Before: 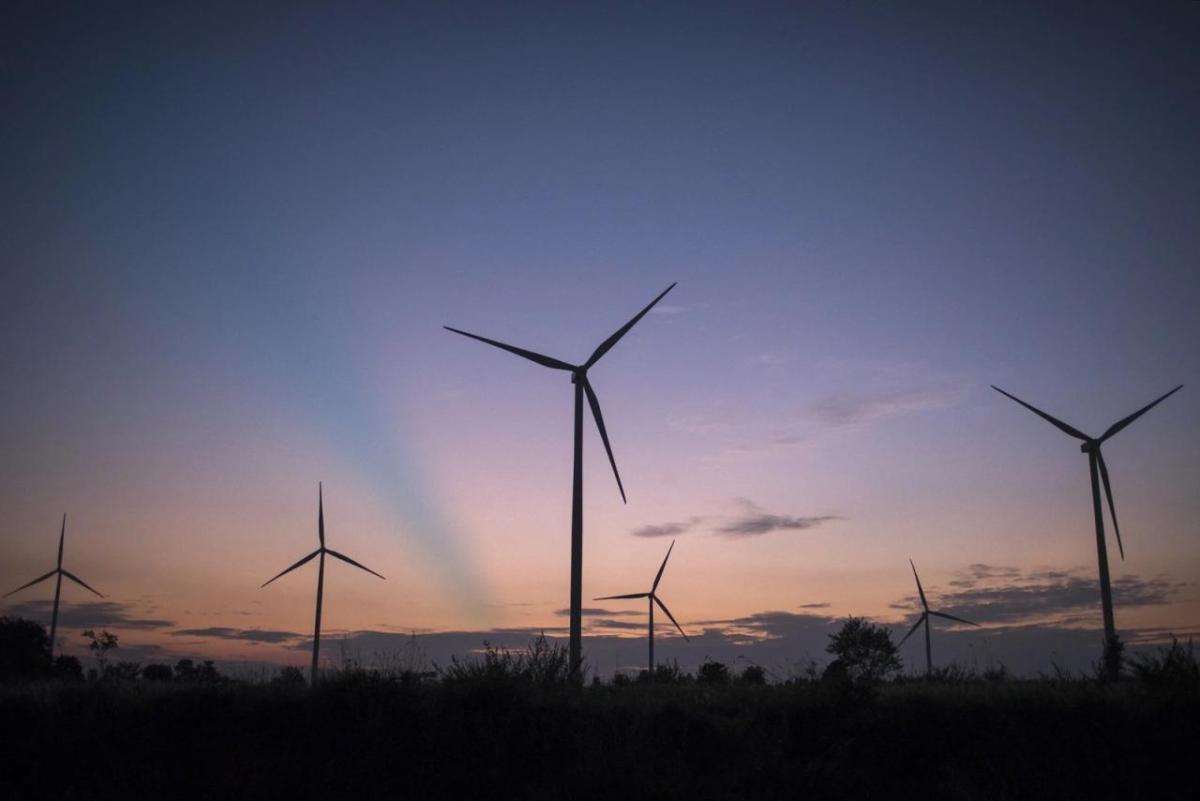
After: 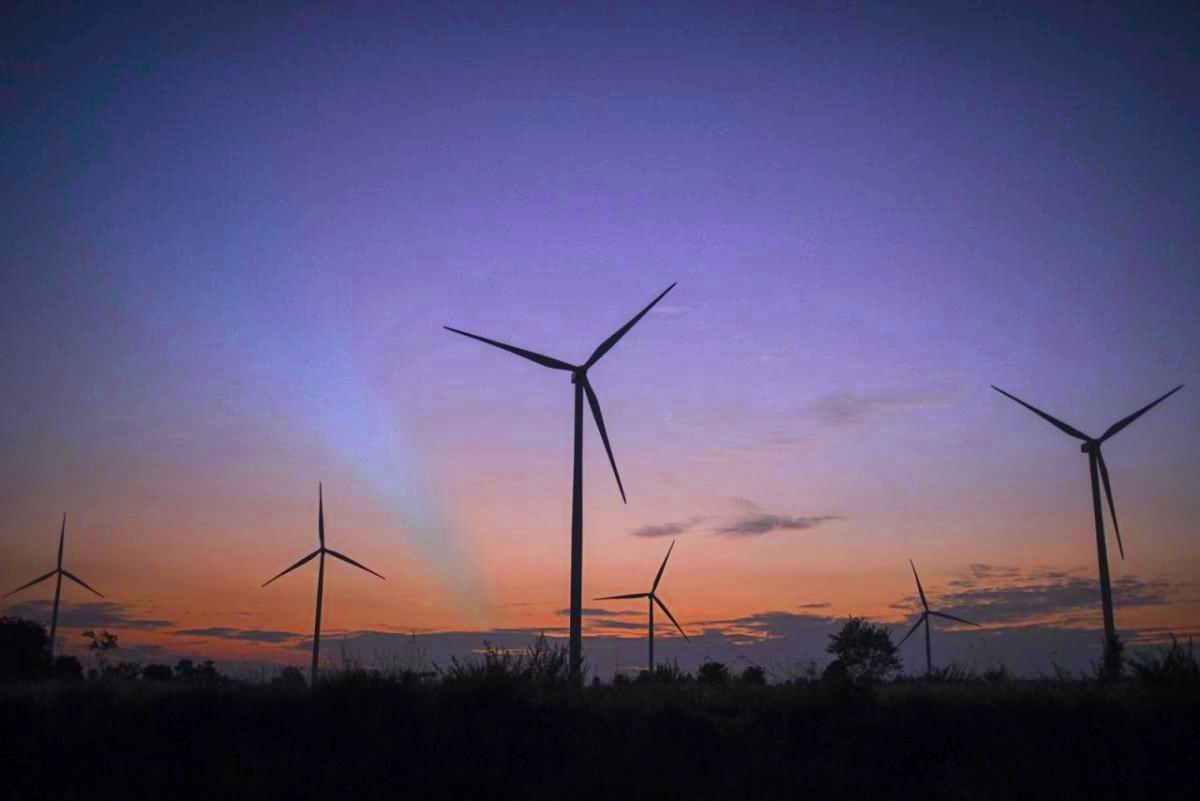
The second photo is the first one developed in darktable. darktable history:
color balance rgb: perceptual saturation grading › global saturation 25%, global vibrance 20%
color zones: curves: ch0 [(0, 0.363) (0.128, 0.373) (0.25, 0.5) (0.402, 0.407) (0.521, 0.525) (0.63, 0.559) (0.729, 0.662) (0.867, 0.471)]; ch1 [(0, 0.515) (0.136, 0.618) (0.25, 0.5) (0.378, 0) (0.516, 0) (0.622, 0.593) (0.737, 0.819) (0.87, 0.593)]; ch2 [(0, 0.529) (0.128, 0.471) (0.282, 0.451) (0.386, 0.662) (0.516, 0.525) (0.633, 0.554) (0.75, 0.62) (0.875, 0.441)]
